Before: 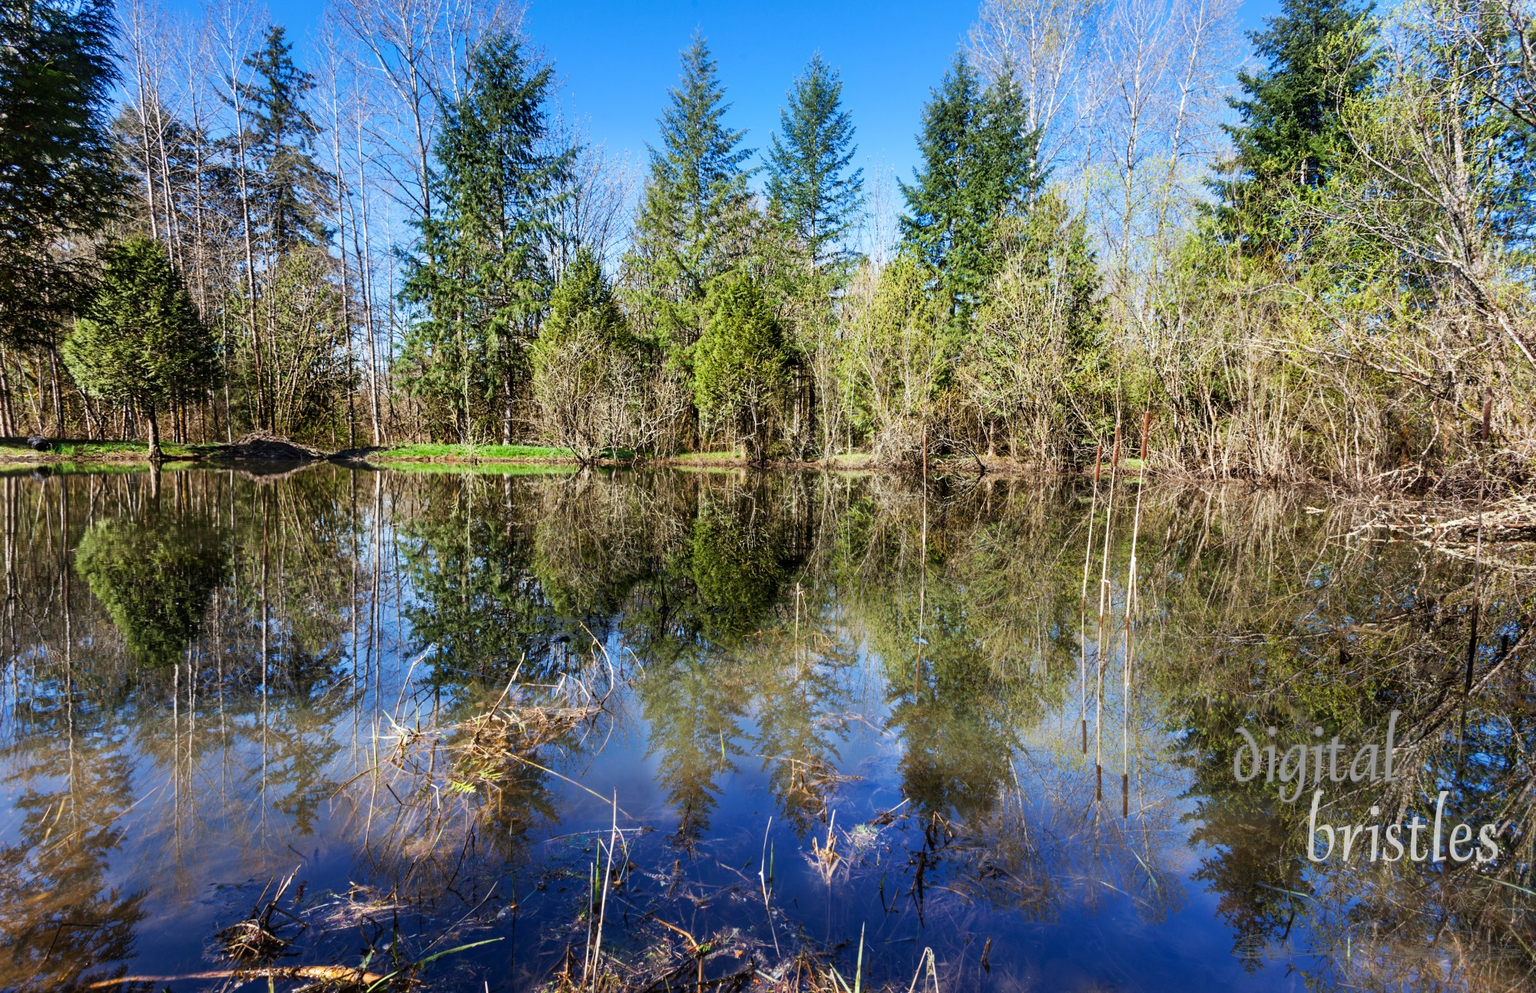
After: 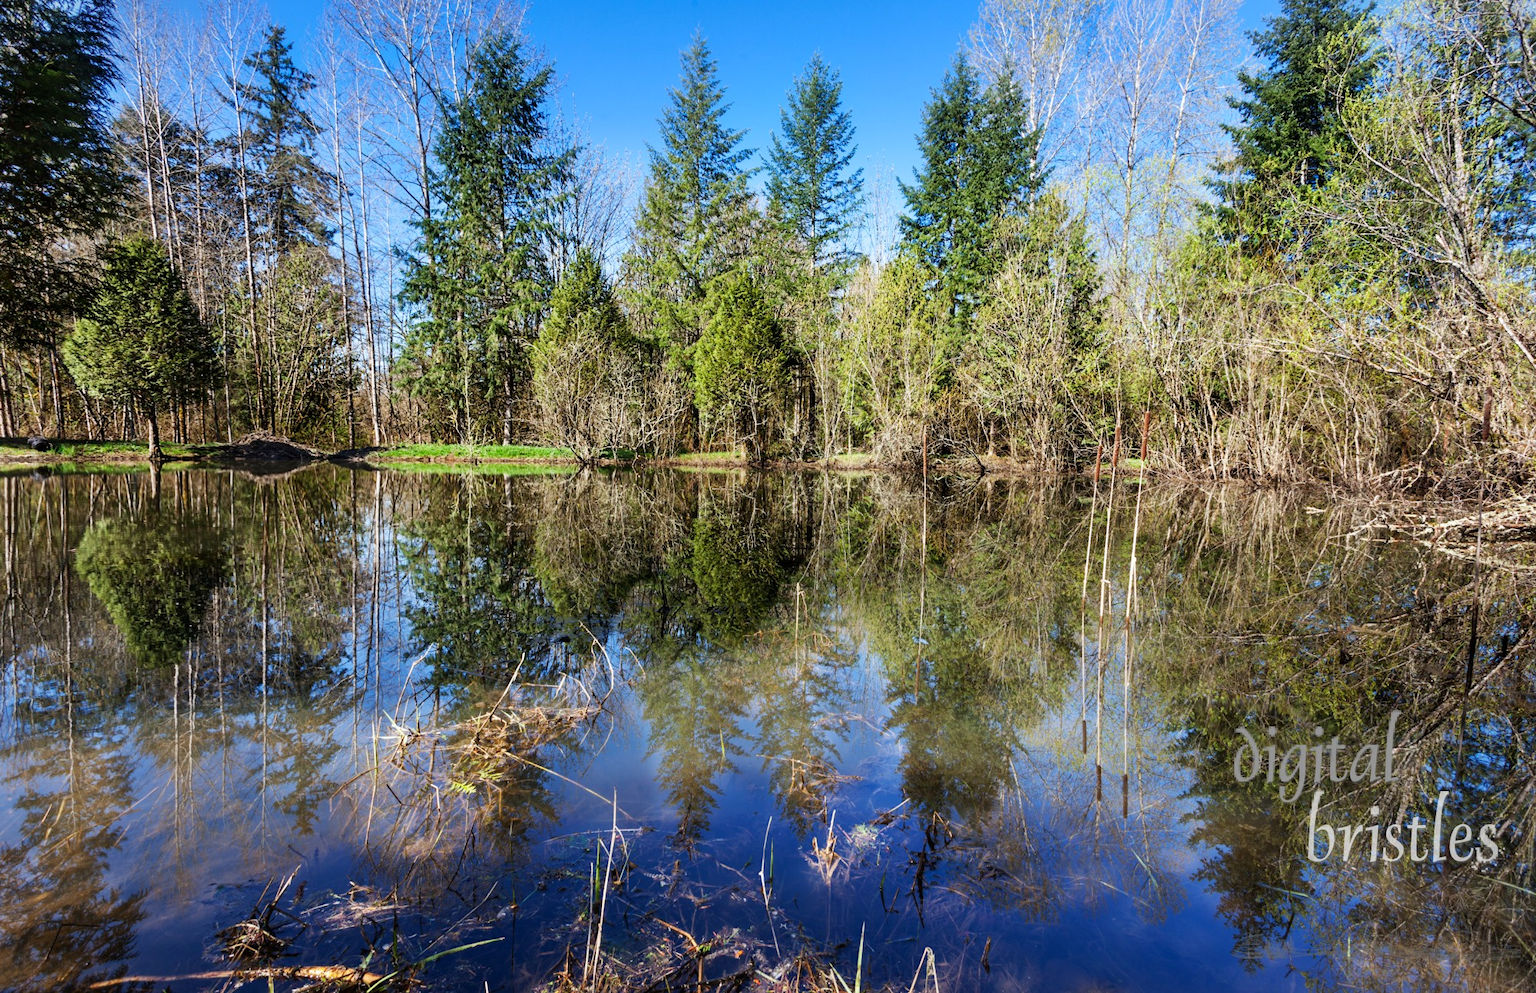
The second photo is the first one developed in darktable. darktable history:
vignetting: fall-off start 99.45%, fall-off radius 71.21%, width/height ratio 1.172
tone equalizer: on, module defaults
